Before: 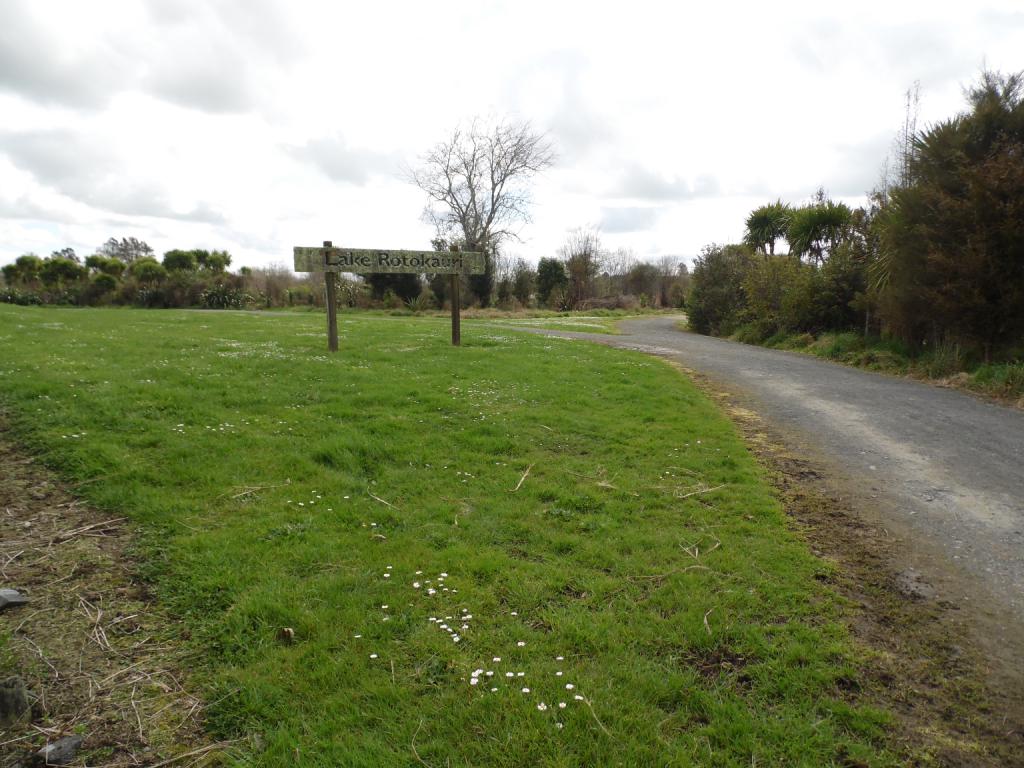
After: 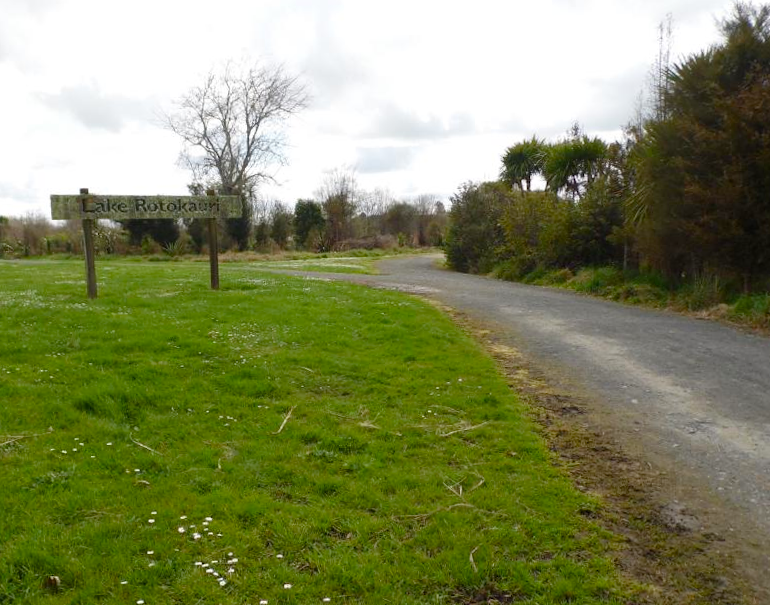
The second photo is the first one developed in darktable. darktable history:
crop: left 23.095%, top 5.827%, bottom 11.854%
rotate and perspective: rotation -1.42°, crop left 0.016, crop right 0.984, crop top 0.035, crop bottom 0.965
color balance rgb: perceptual saturation grading › global saturation 20%, perceptual saturation grading › highlights -25%, perceptual saturation grading › shadows 25%
